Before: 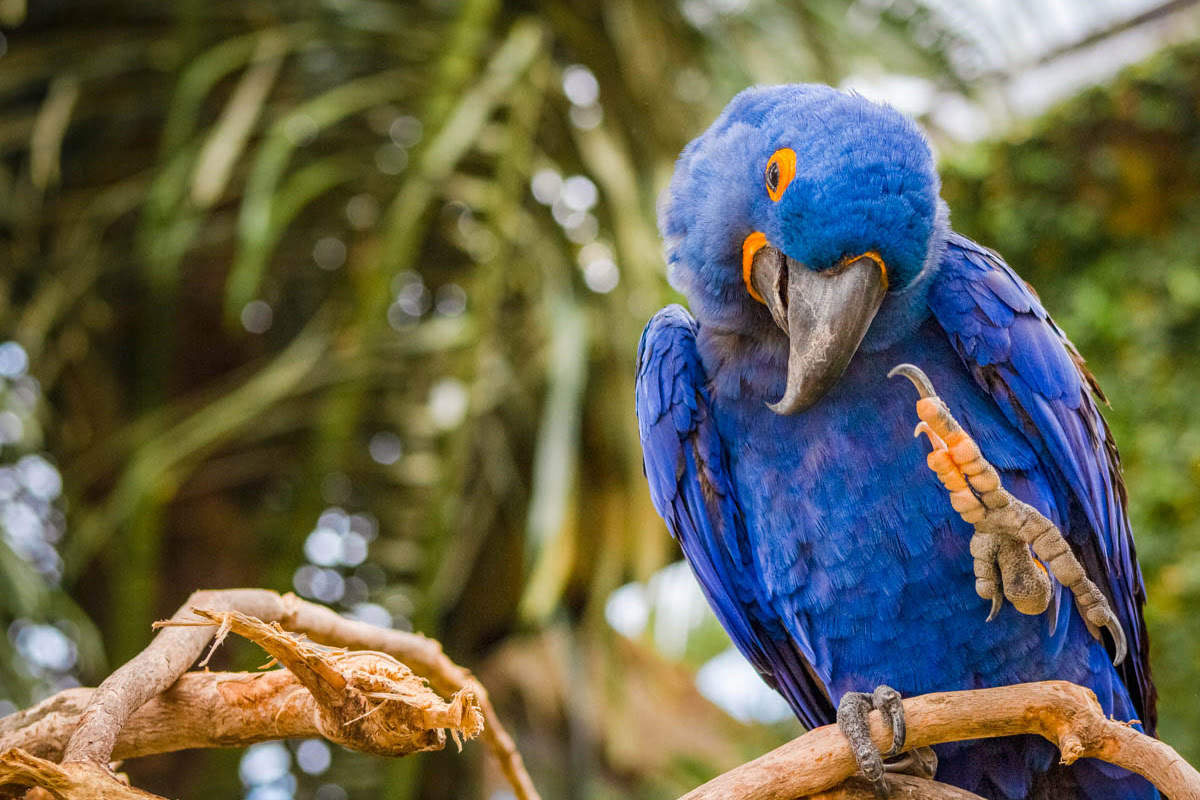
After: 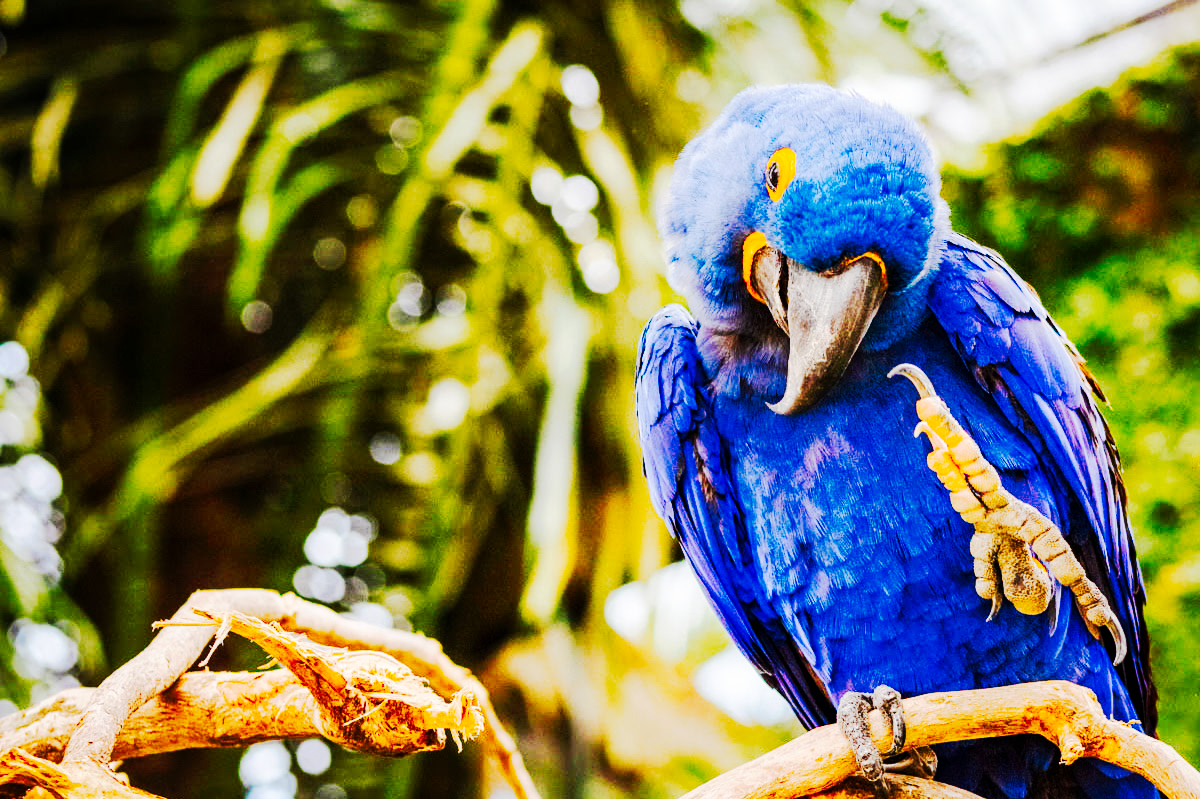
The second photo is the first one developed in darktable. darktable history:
crop: bottom 0.058%
tone curve: curves: ch0 [(0, 0) (0.003, 0.002) (0.011, 0.002) (0.025, 0.002) (0.044, 0.007) (0.069, 0.014) (0.1, 0.026) (0.136, 0.04) (0.177, 0.061) (0.224, 0.1) (0.277, 0.151) (0.335, 0.198) (0.399, 0.272) (0.468, 0.387) (0.543, 0.553) (0.623, 0.716) (0.709, 0.8) (0.801, 0.855) (0.898, 0.897) (1, 1)], preserve colors none
base curve: curves: ch0 [(0, 0) (0.028, 0.03) (0.121, 0.232) (0.46, 0.748) (0.859, 0.968) (1, 1)], exposure shift 0.01, preserve colors none
